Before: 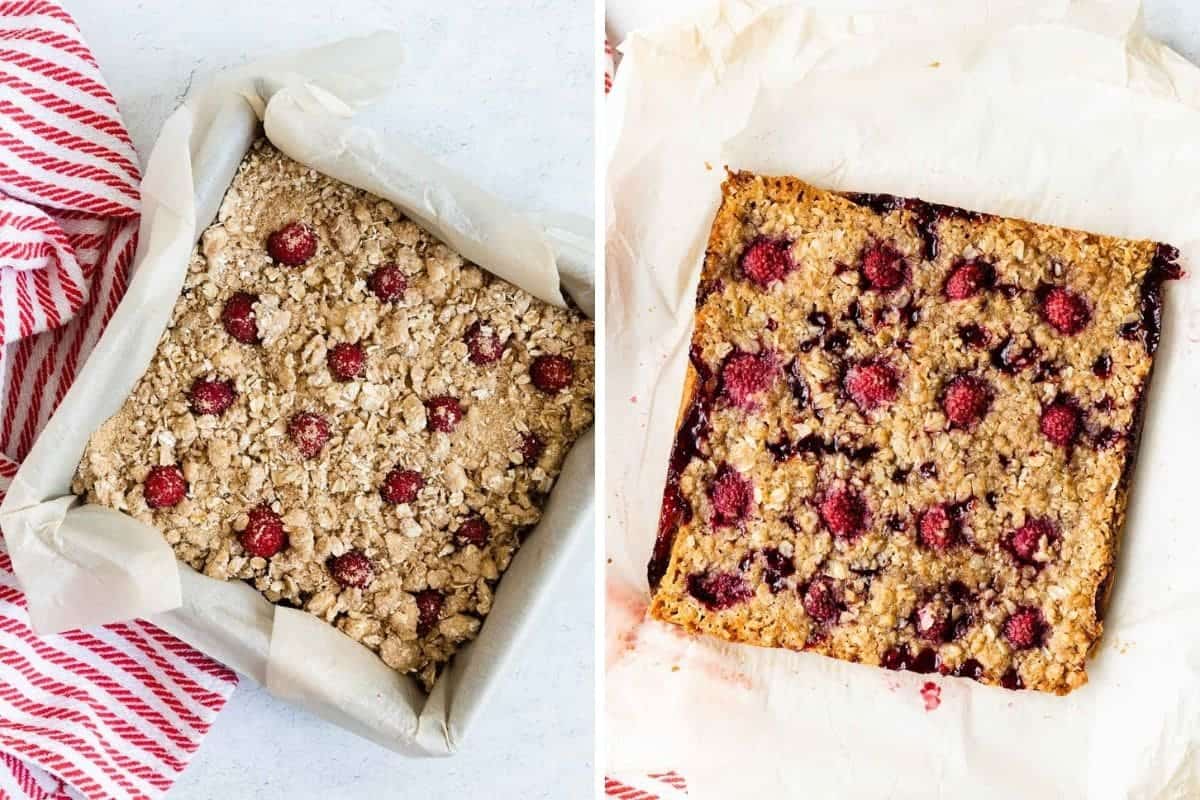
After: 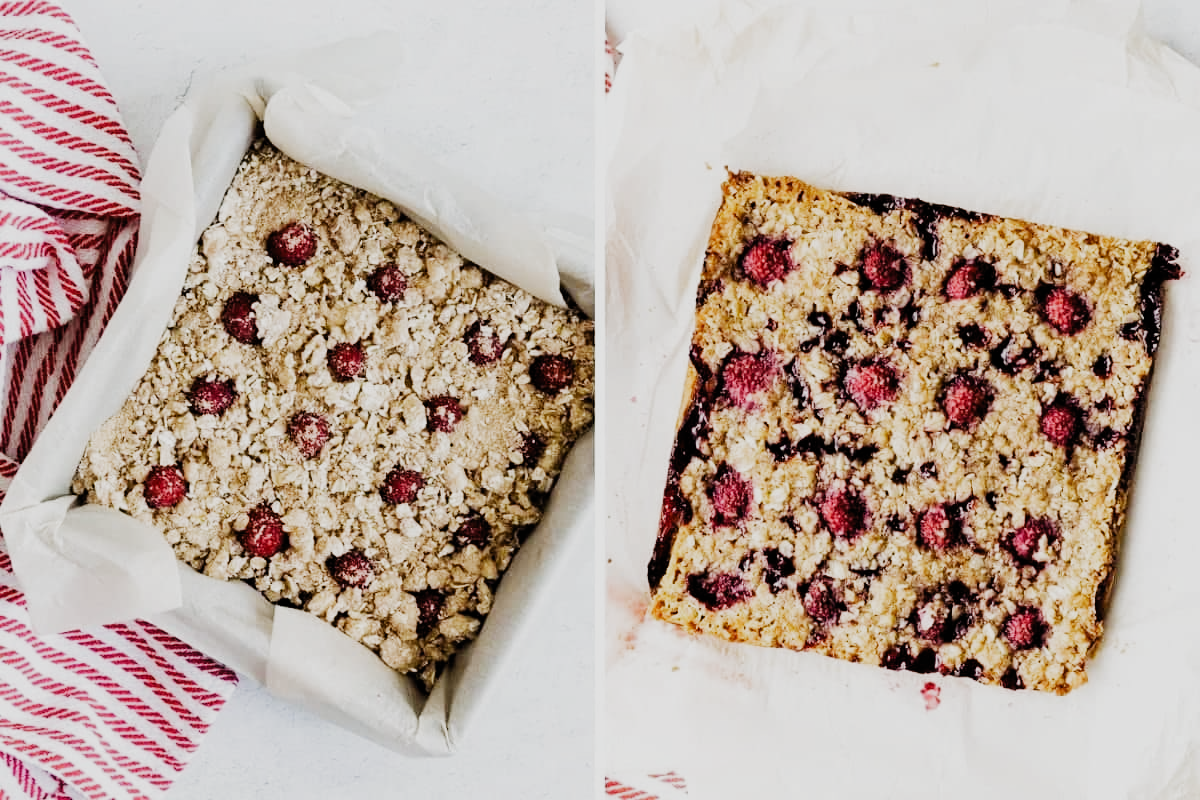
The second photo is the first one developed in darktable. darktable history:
tone equalizer: -8 EV -0.736 EV, -7 EV -0.734 EV, -6 EV -0.62 EV, -5 EV -0.402 EV, -3 EV 0.385 EV, -2 EV 0.6 EV, -1 EV 0.681 EV, +0 EV 0.755 EV, edges refinement/feathering 500, mask exposure compensation -1.57 EV, preserve details no
filmic rgb: black relative exposure -7.65 EV, white relative exposure 4.56 EV, hardness 3.61, preserve chrominance no, color science v5 (2021), contrast in shadows safe, contrast in highlights safe
